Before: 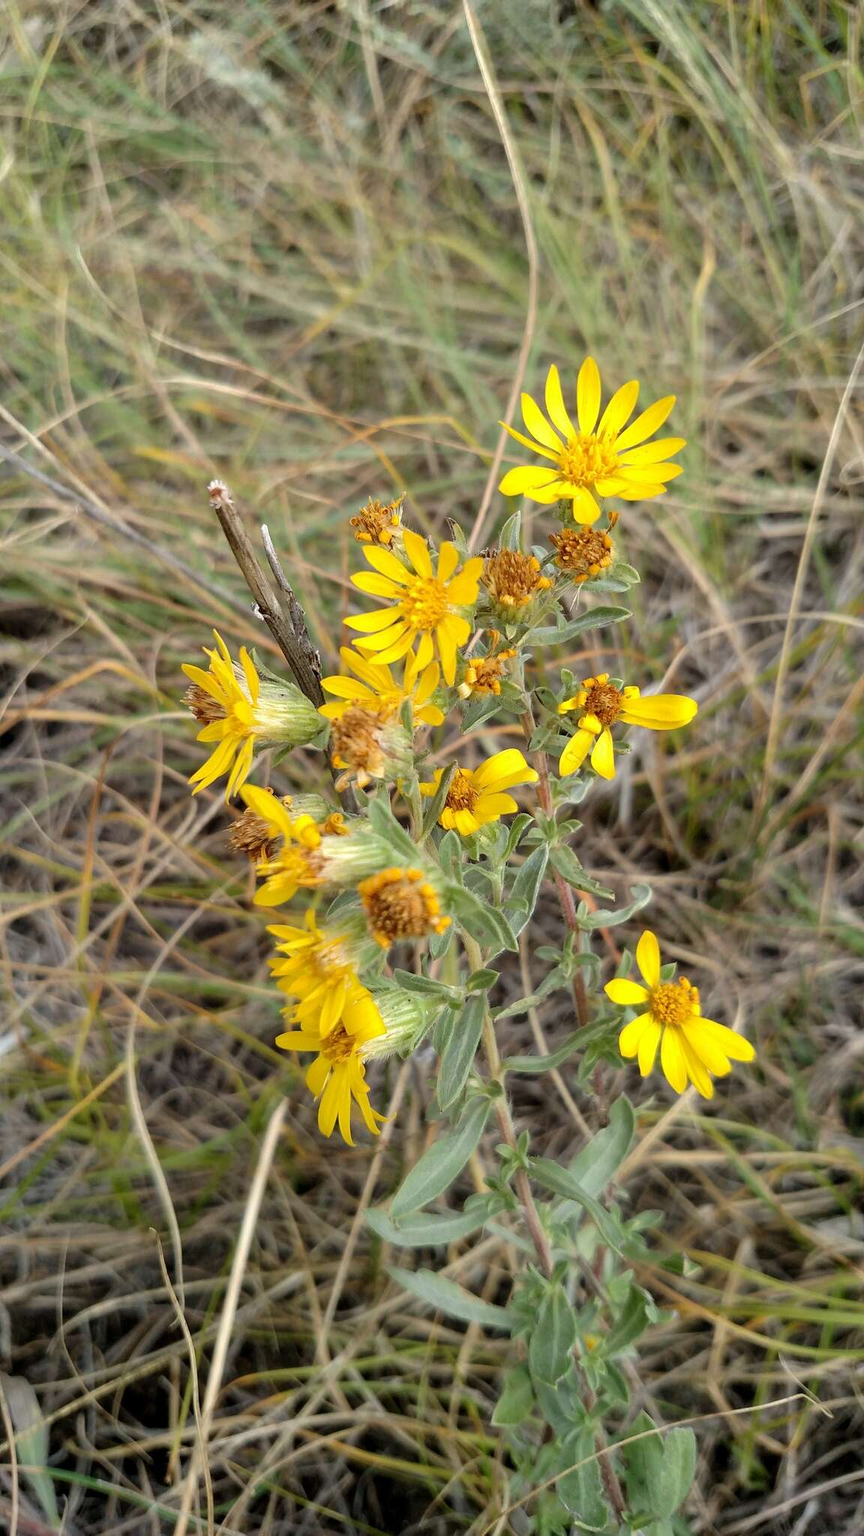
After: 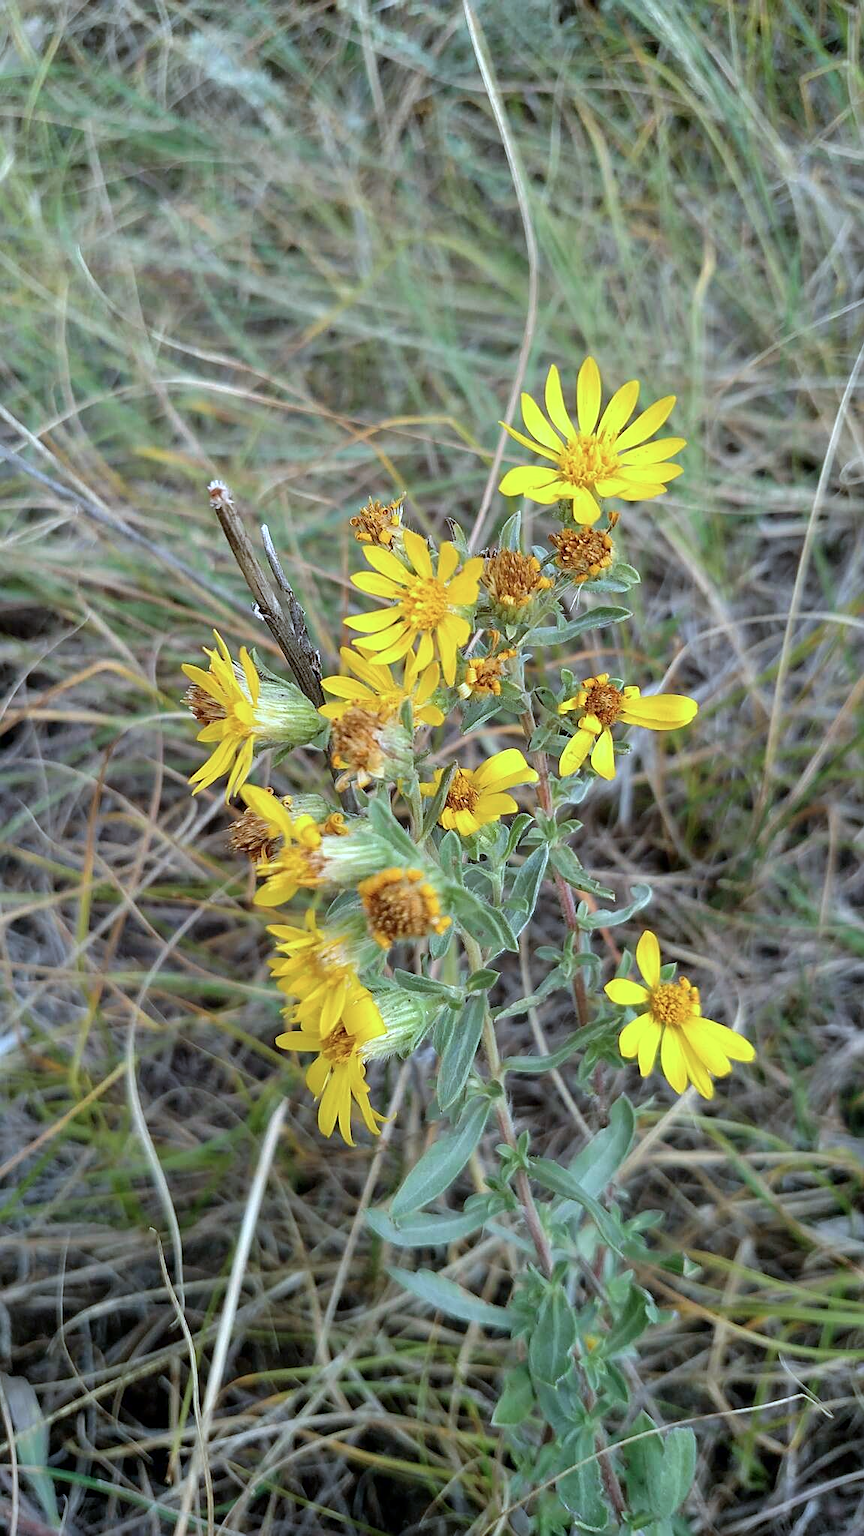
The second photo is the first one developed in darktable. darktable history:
sharpen: on, module defaults
color calibration: illuminant custom, x 0.388, y 0.387, temperature 3826.08 K
